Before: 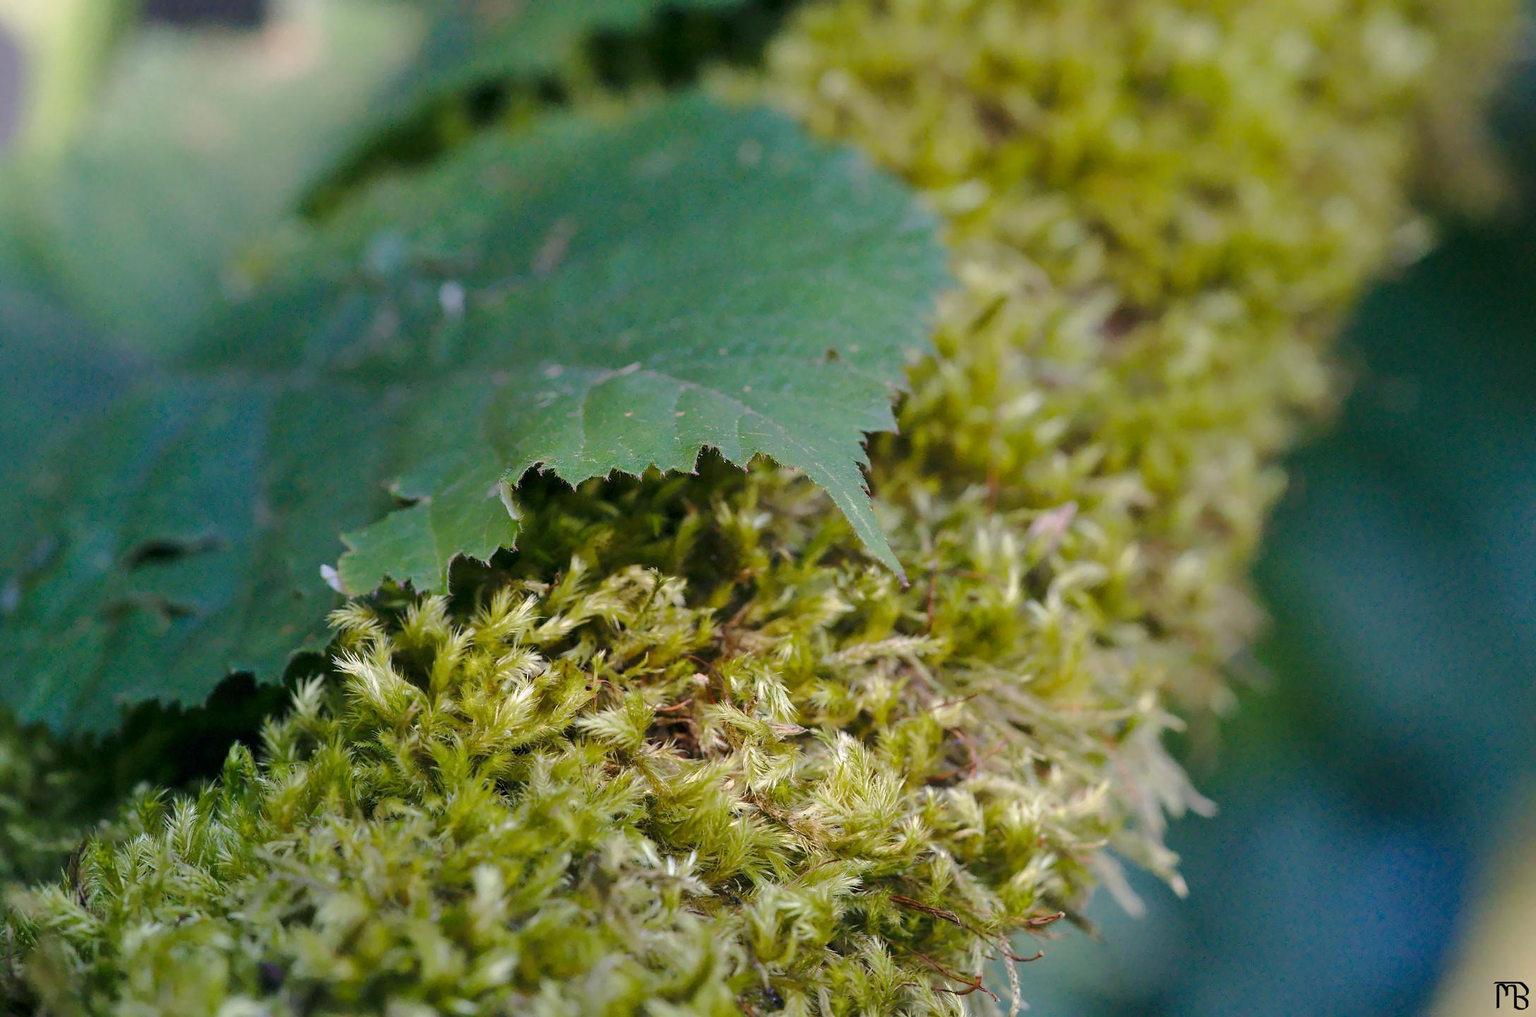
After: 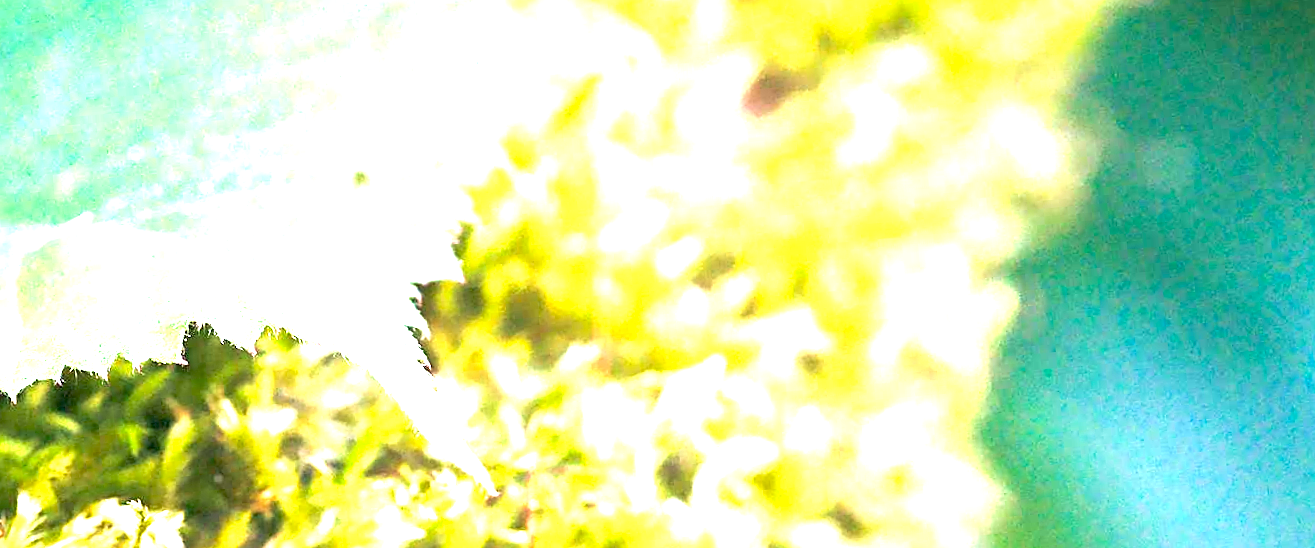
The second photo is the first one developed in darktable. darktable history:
exposure: exposure 3 EV, compensate highlight preservation false
vibrance: vibrance 14%
crop: left 36.005%, top 18.293%, right 0.31%, bottom 38.444%
rotate and perspective: rotation -5°, crop left 0.05, crop right 0.952, crop top 0.11, crop bottom 0.89
velvia: strength 15%
sharpen: on, module defaults
